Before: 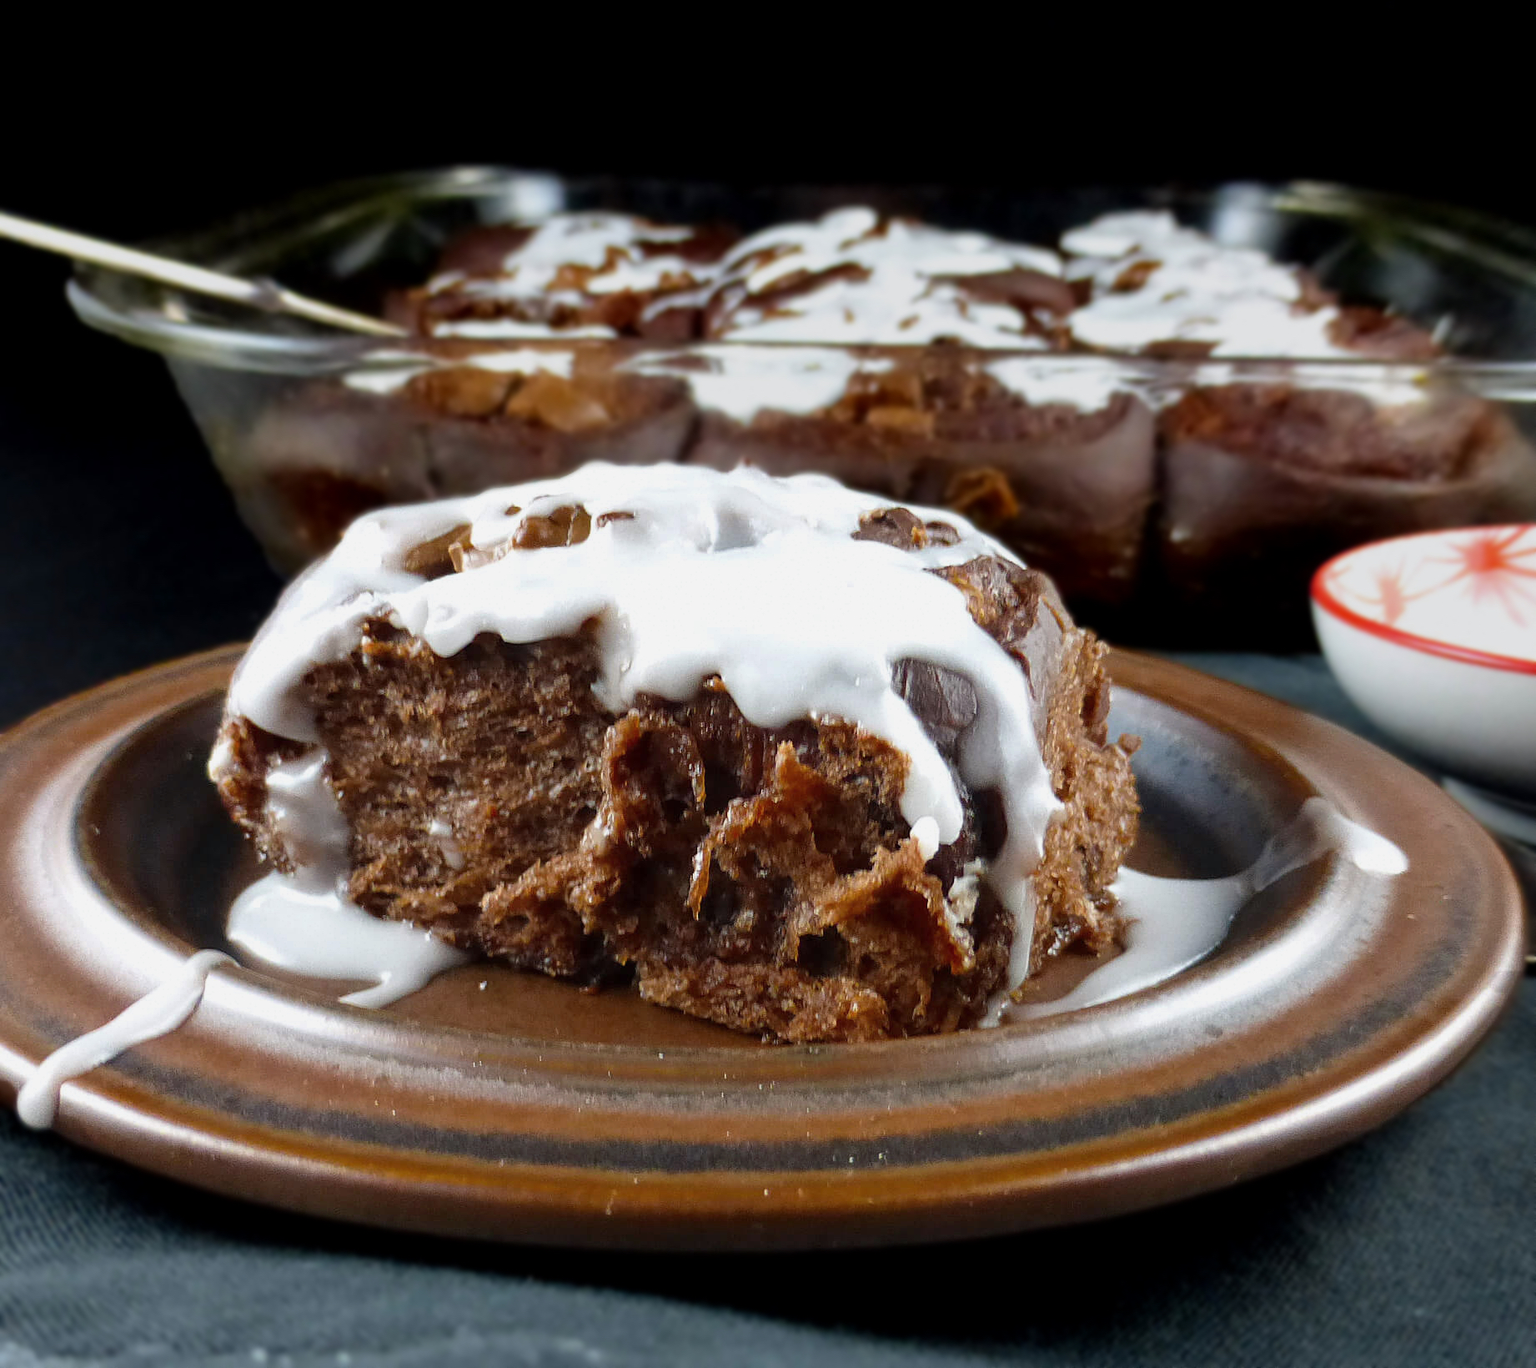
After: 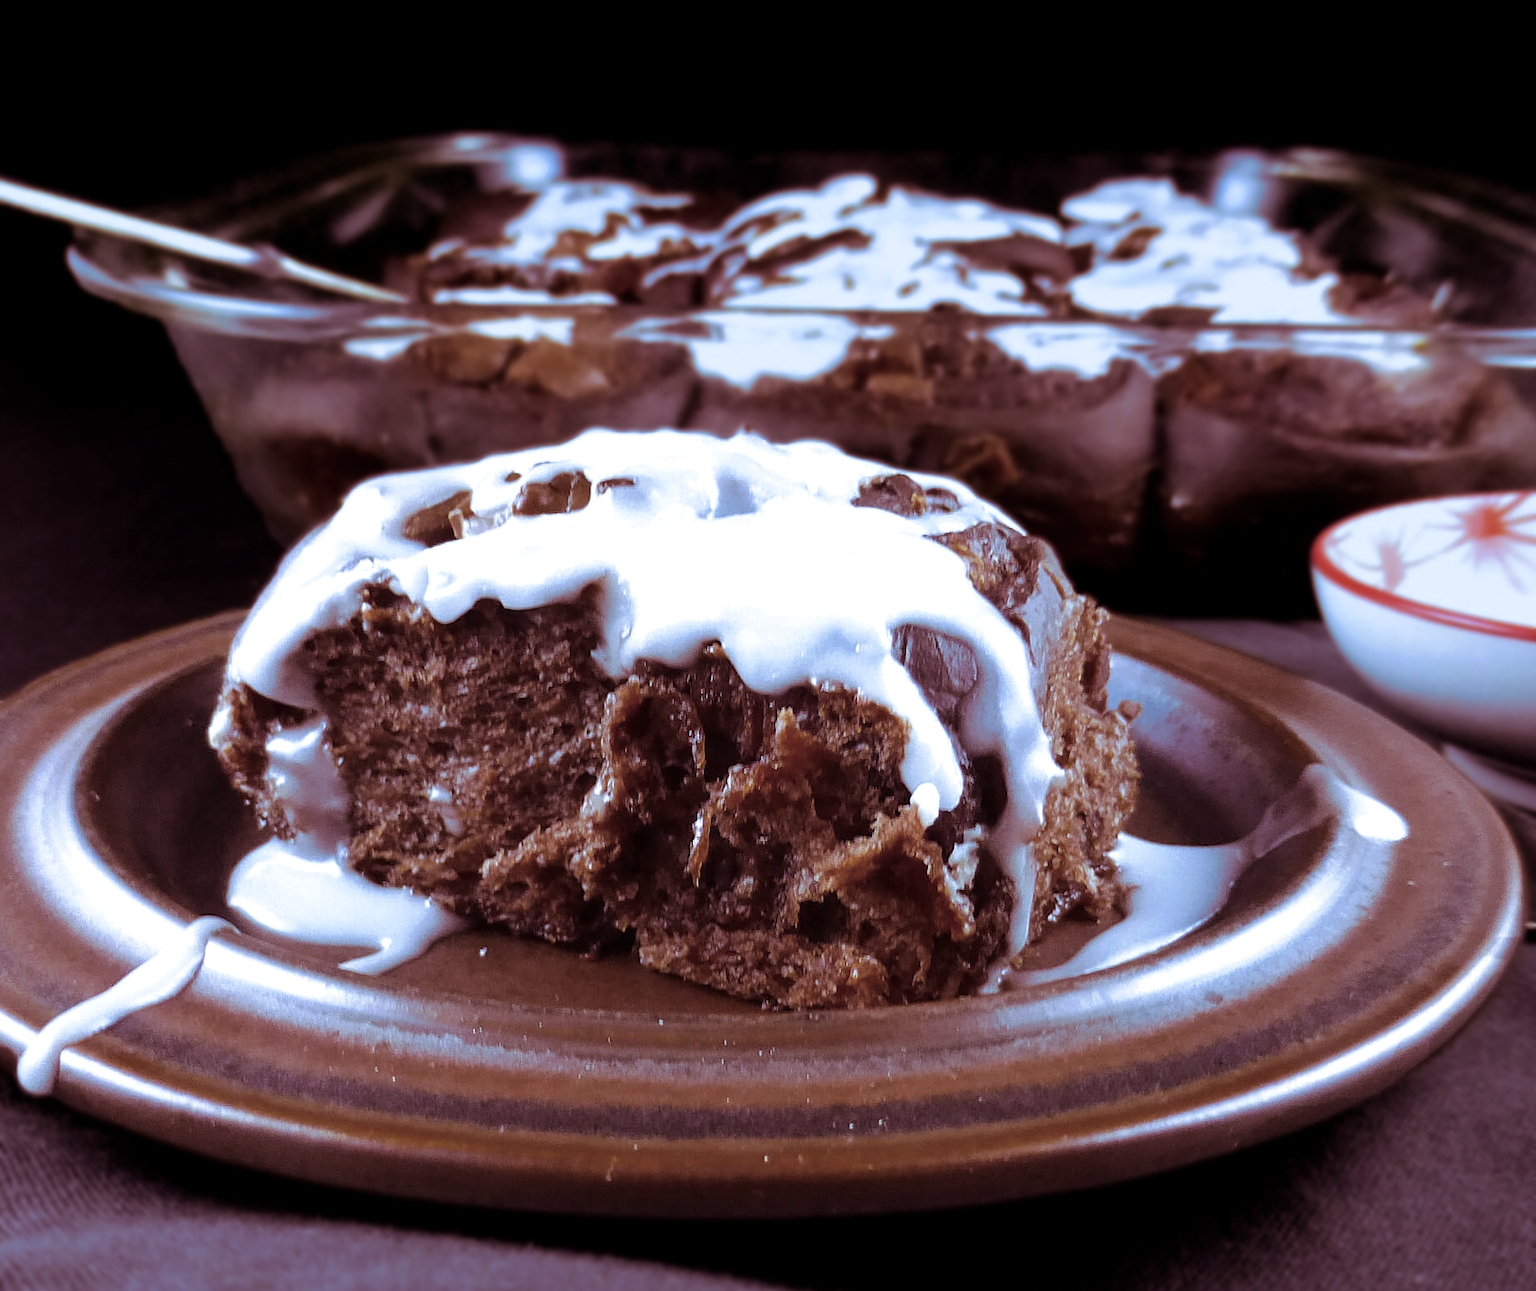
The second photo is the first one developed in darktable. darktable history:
white balance: red 0.871, blue 1.249
crop and rotate: top 2.479%, bottom 3.018%
split-toning: on, module defaults
exposure: compensate highlight preservation false
